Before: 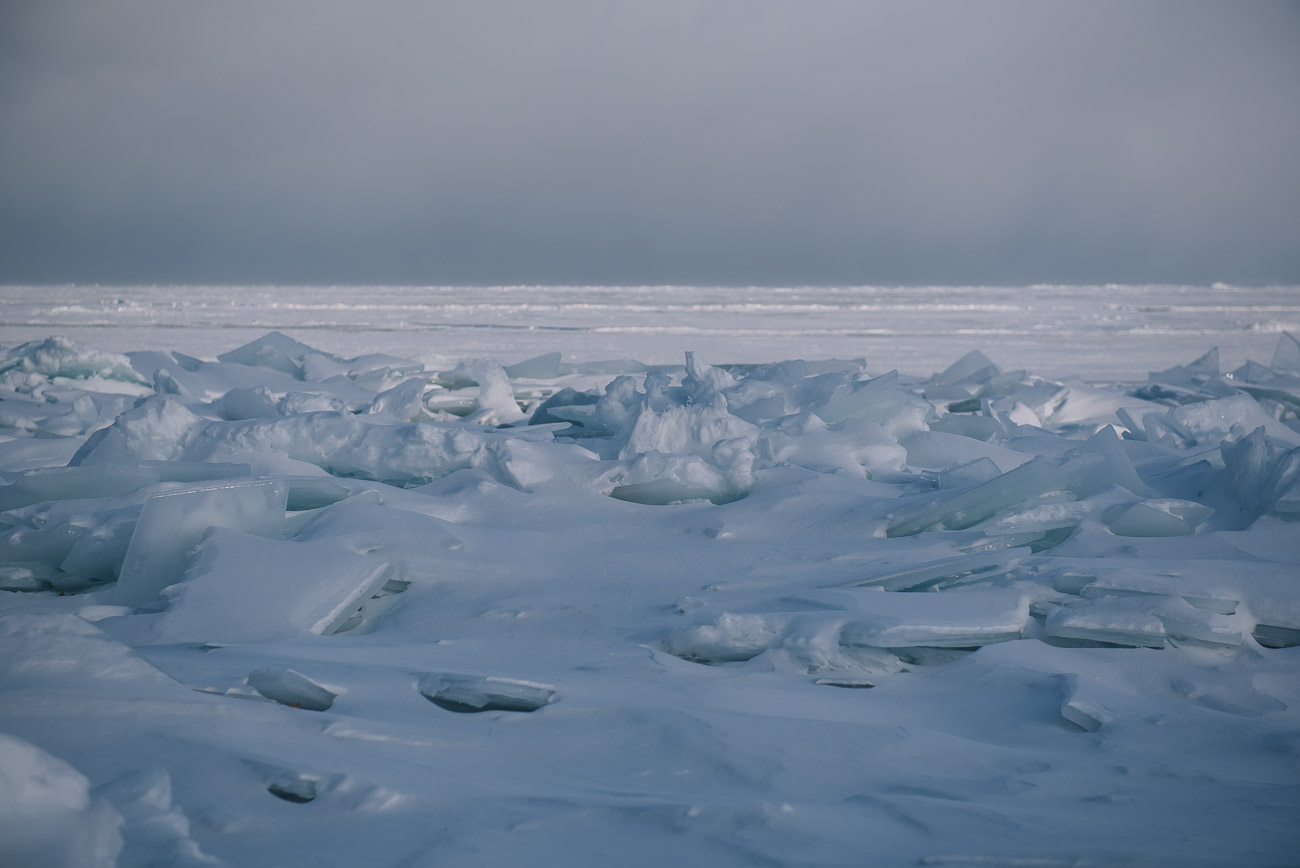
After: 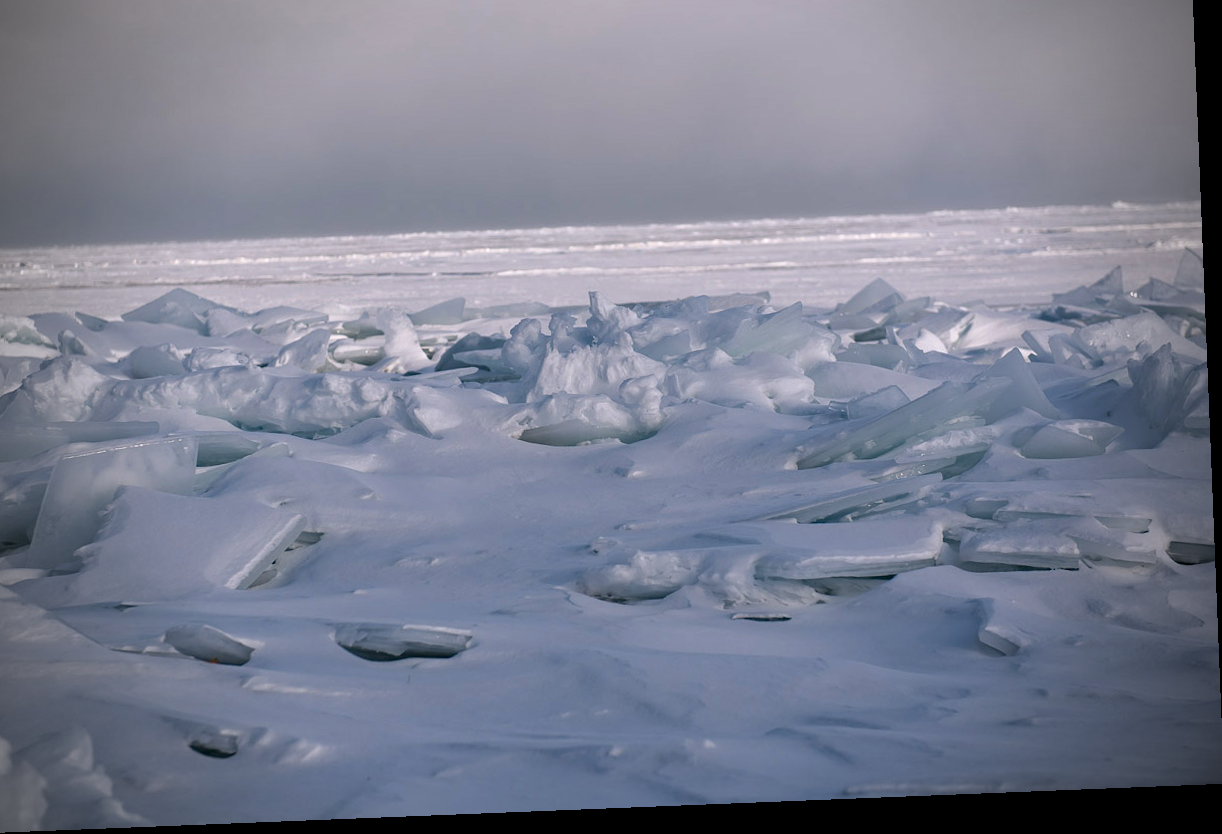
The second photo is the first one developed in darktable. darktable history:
vignetting: fall-off start 71.74%
crop and rotate: left 8.262%, top 9.226%
exposure: black level correction 0.001, exposure 0.5 EV, compensate exposure bias true, compensate highlight preservation false
rgb levels: mode RGB, independent channels, levels [[0, 0.5, 1], [0, 0.521, 1], [0, 0.536, 1]]
contrast brightness saturation: saturation -0.04
haze removal: compatibility mode true, adaptive false
rotate and perspective: rotation -2.29°, automatic cropping off
